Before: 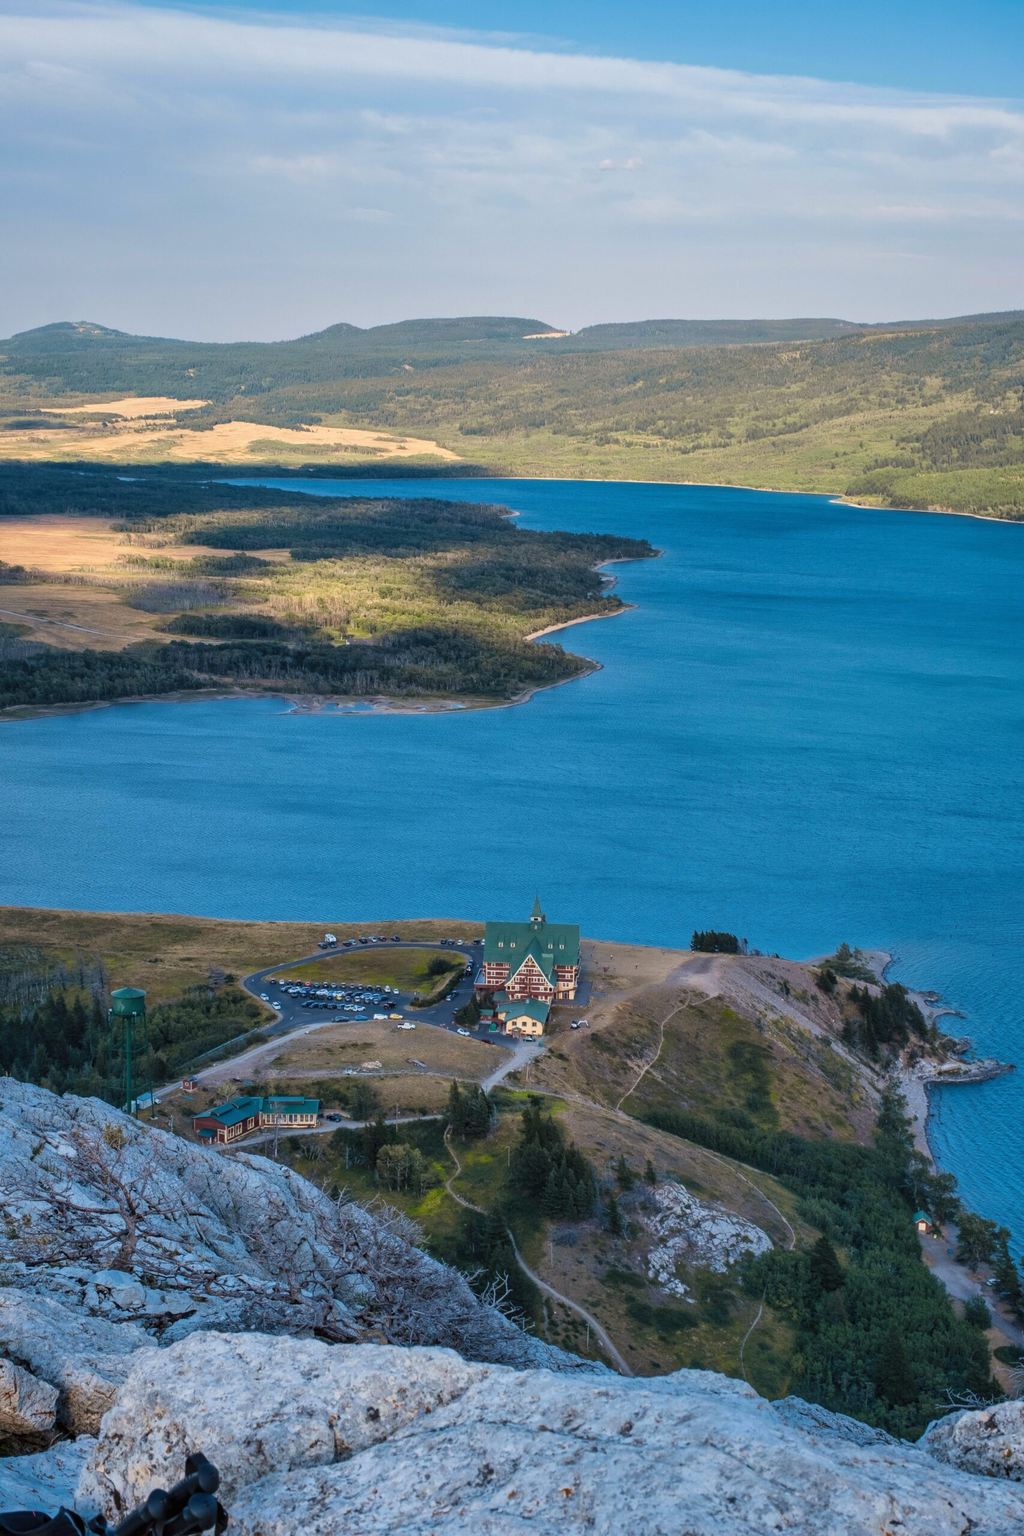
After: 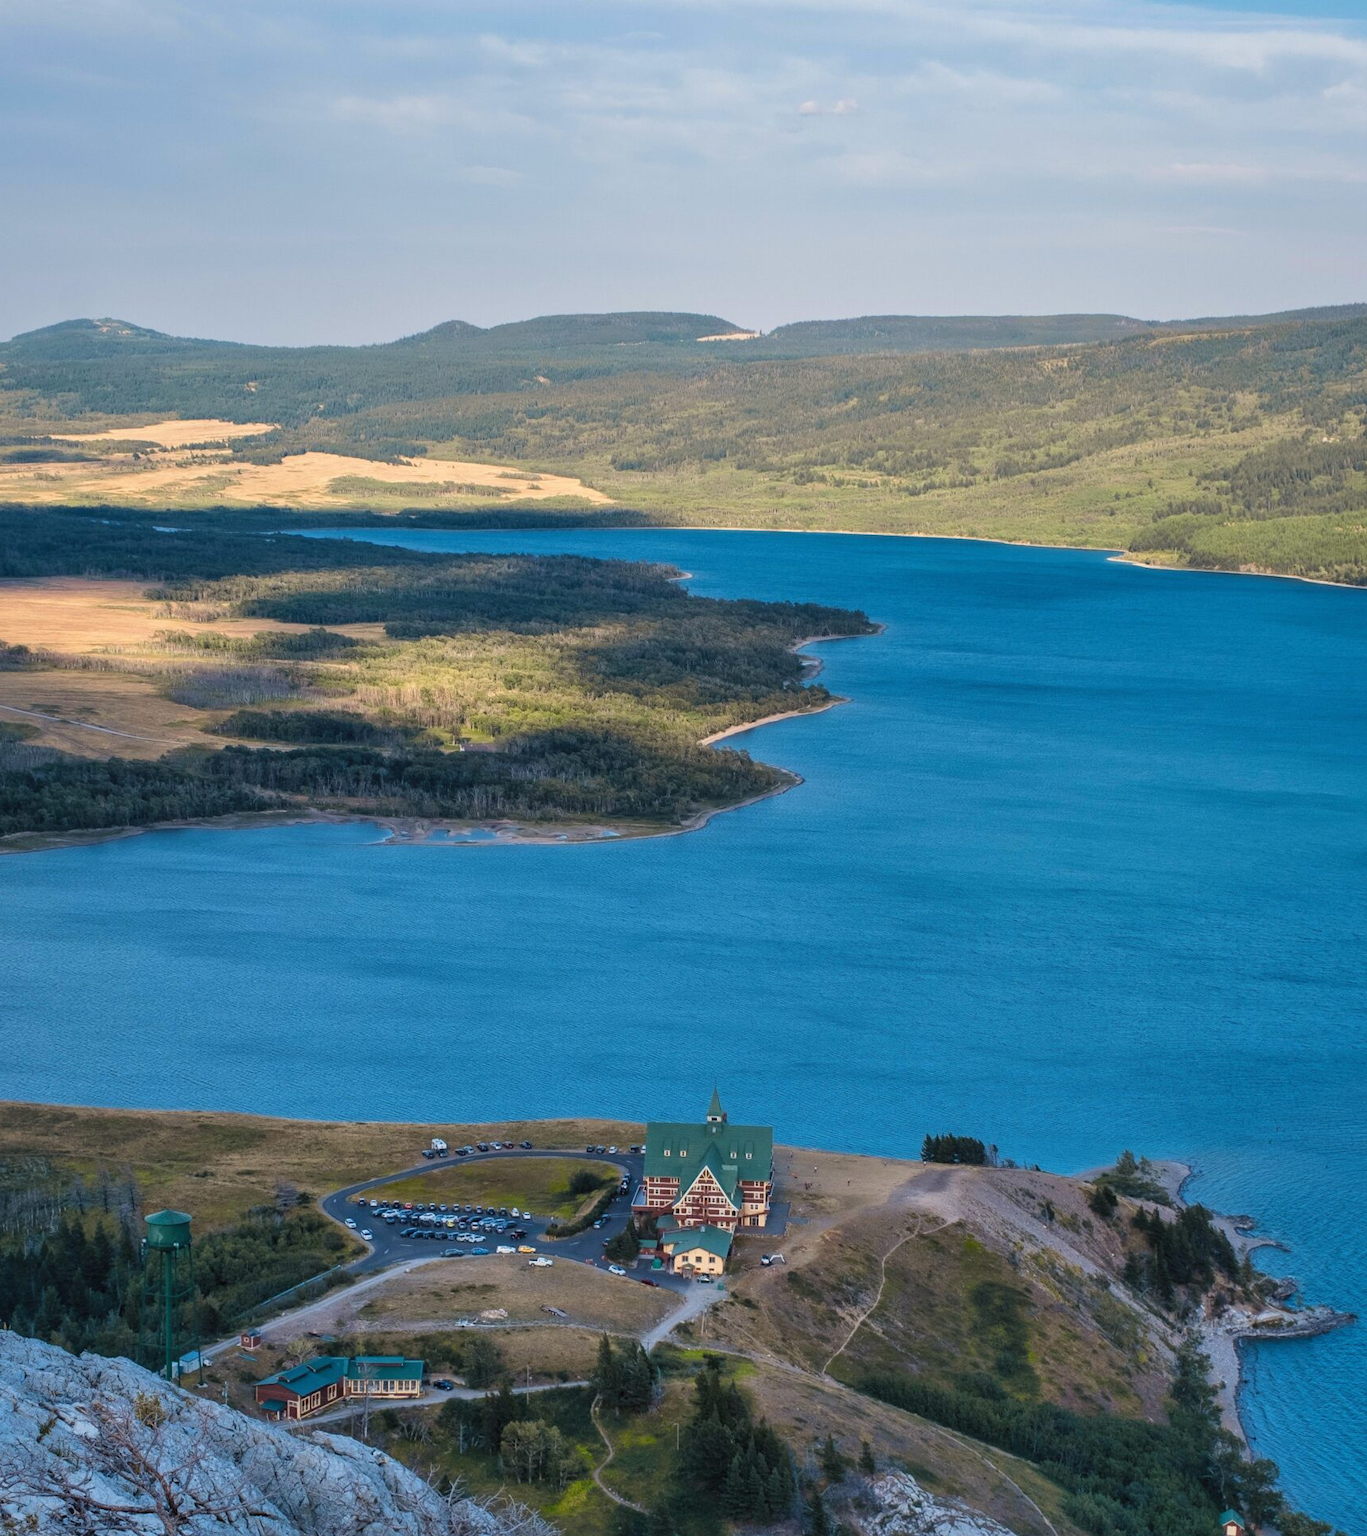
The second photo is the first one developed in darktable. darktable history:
crop: left 0.327%, top 5.497%, bottom 19.825%
